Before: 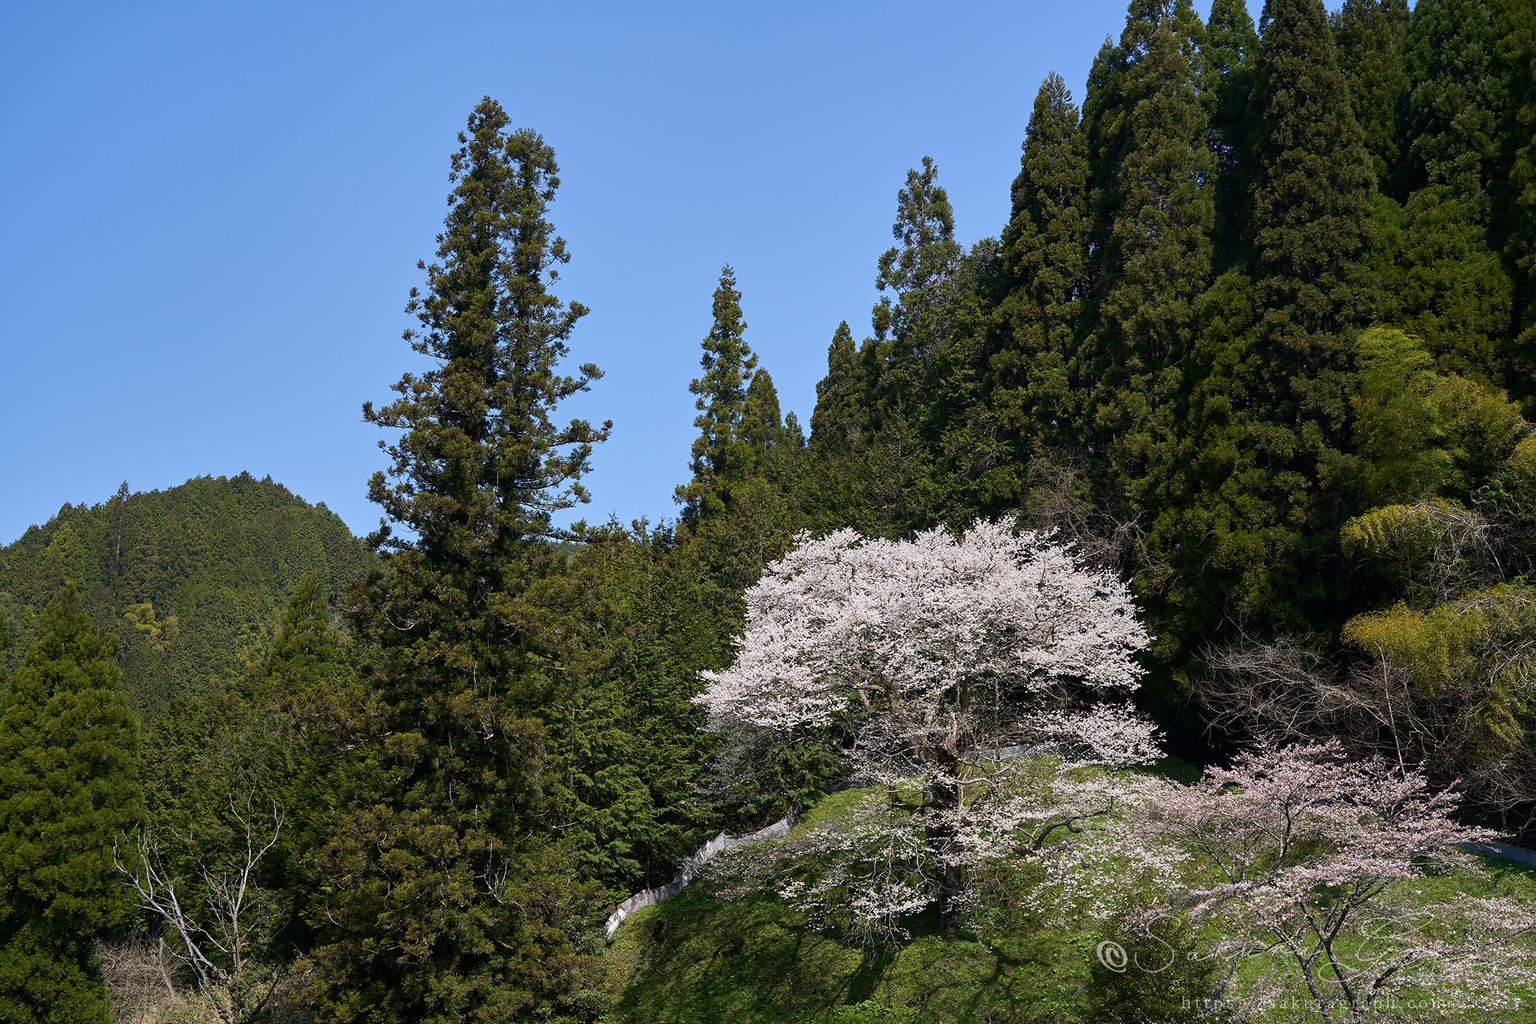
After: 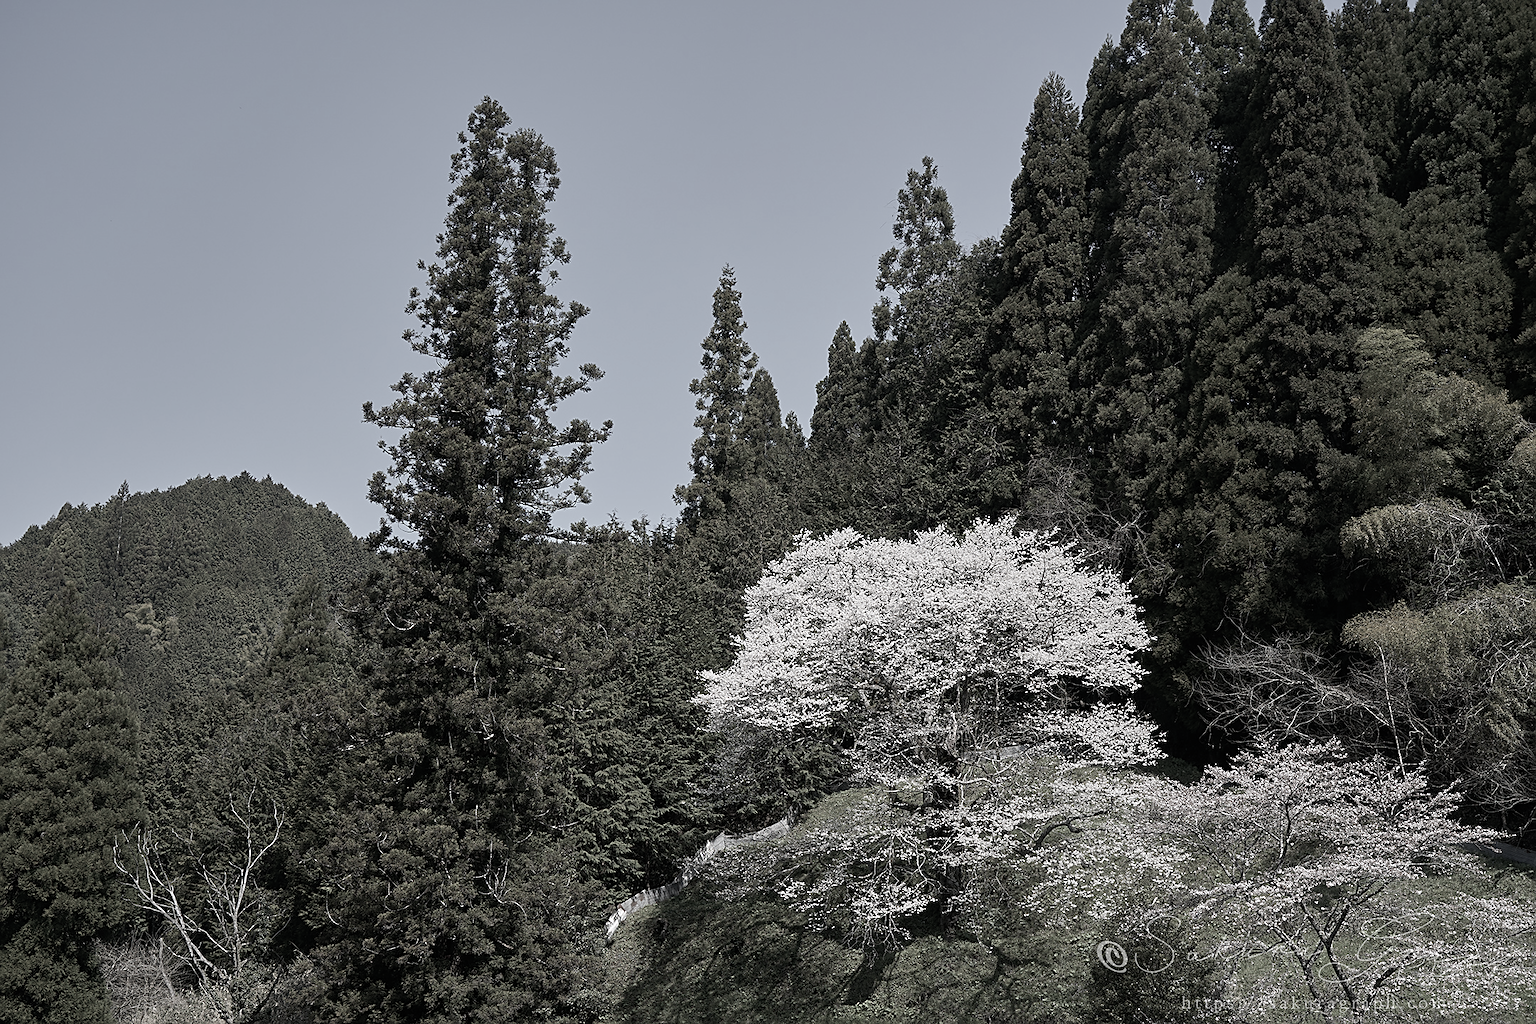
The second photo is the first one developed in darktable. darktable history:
color correction: saturation 0.2
sharpen: on, module defaults
